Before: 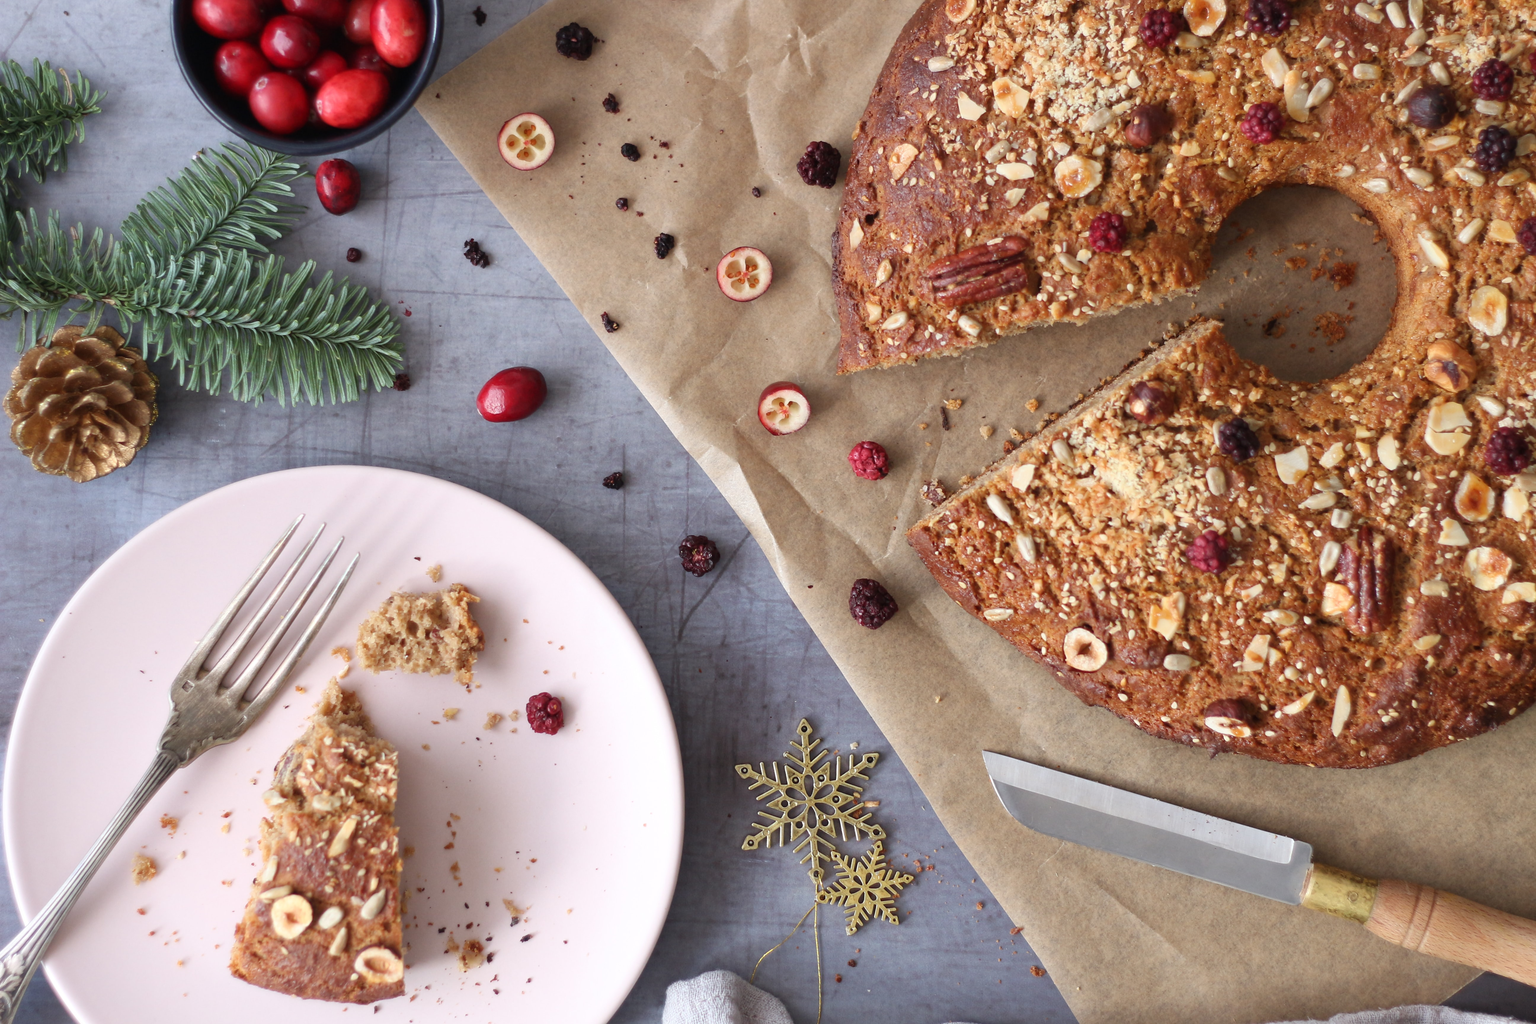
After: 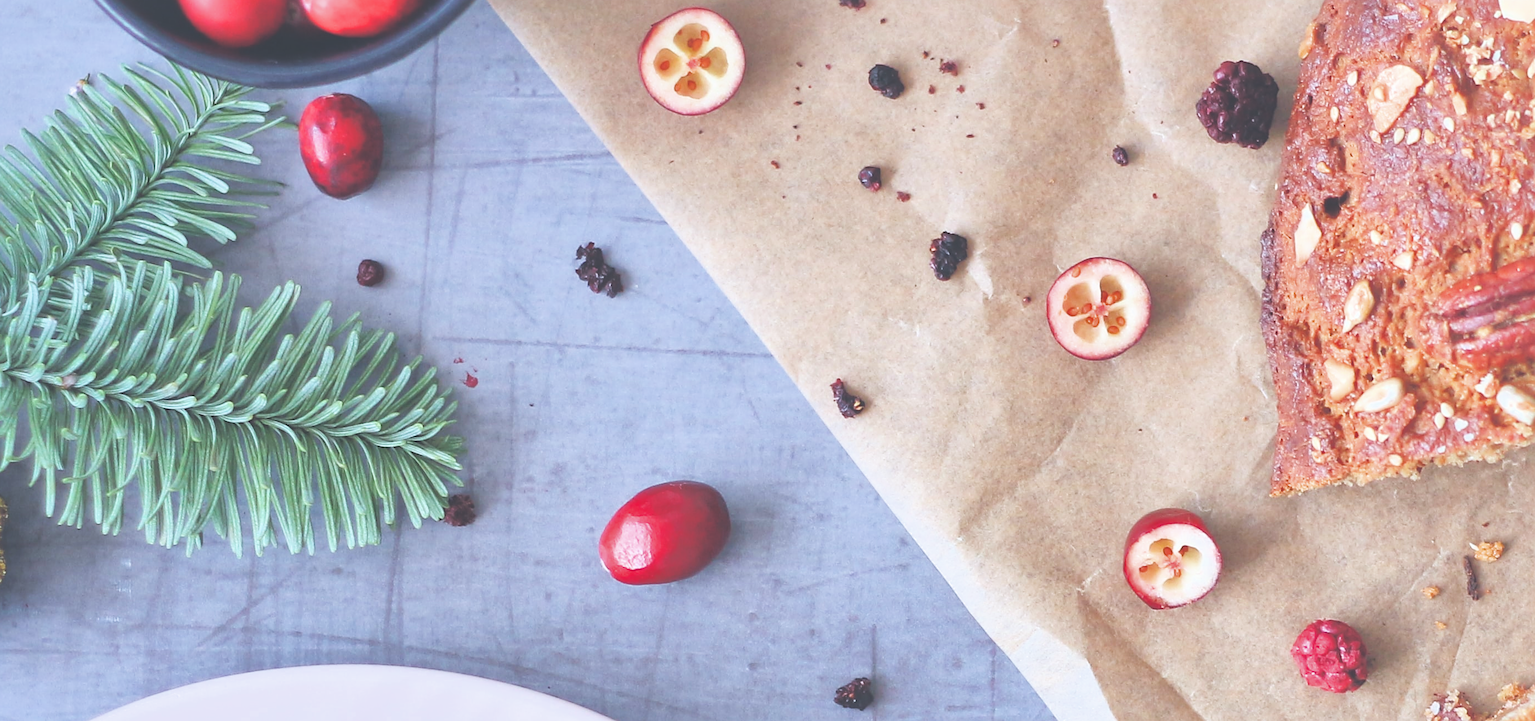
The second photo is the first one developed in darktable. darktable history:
crop: left 10.121%, top 10.631%, right 36.218%, bottom 51.526%
exposure: black level correction -0.023, exposure 1.397 EV, compensate highlight preservation false
color balance rgb: linear chroma grading › global chroma 3.45%, perceptual saturation grading › global saturation 11.24%, perceptual brilliance grading › global brilliance 3.04%, global vibrance 2.8%
filmic rgb: black relative exposure -5 EV, hardness 2.88, contrast 1.2
color calibration: x 0.37, y 0.382, temperature 4313.32 K
sharpen: on, module defaults
shadows and highlights: on, module defaults
